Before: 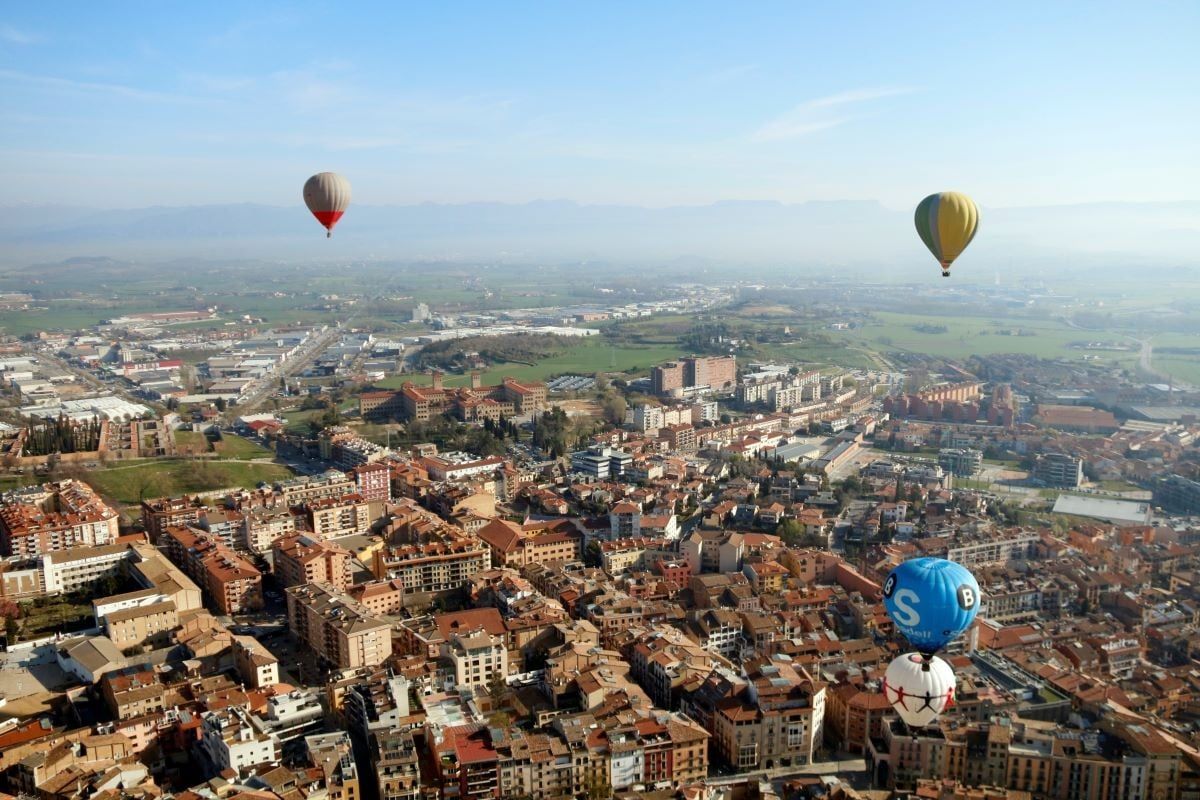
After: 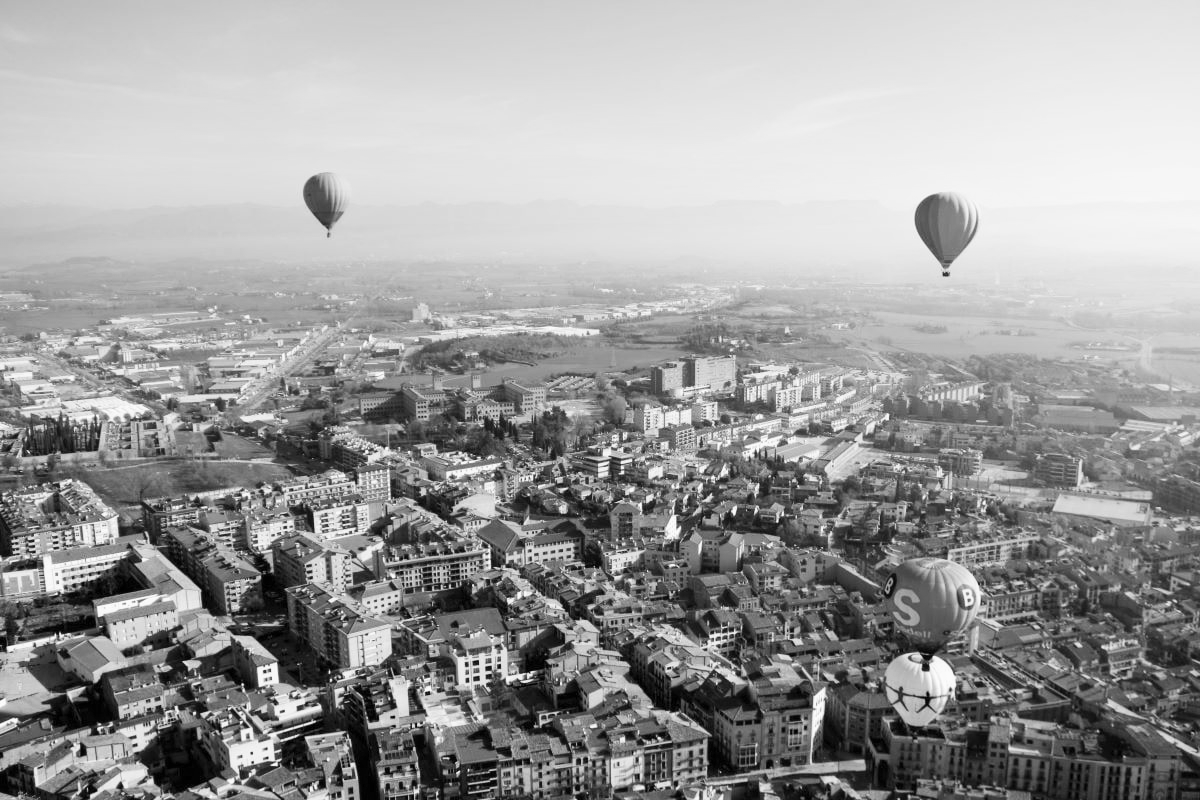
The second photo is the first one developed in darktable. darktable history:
color correction: highlights a* 0.003, highlights b* -0.283
monochrome: a -6.99, b 35.61, size 1.4
contrast brightness saturation: contrast 0.2, brightness 0.16, saturation 0.22
